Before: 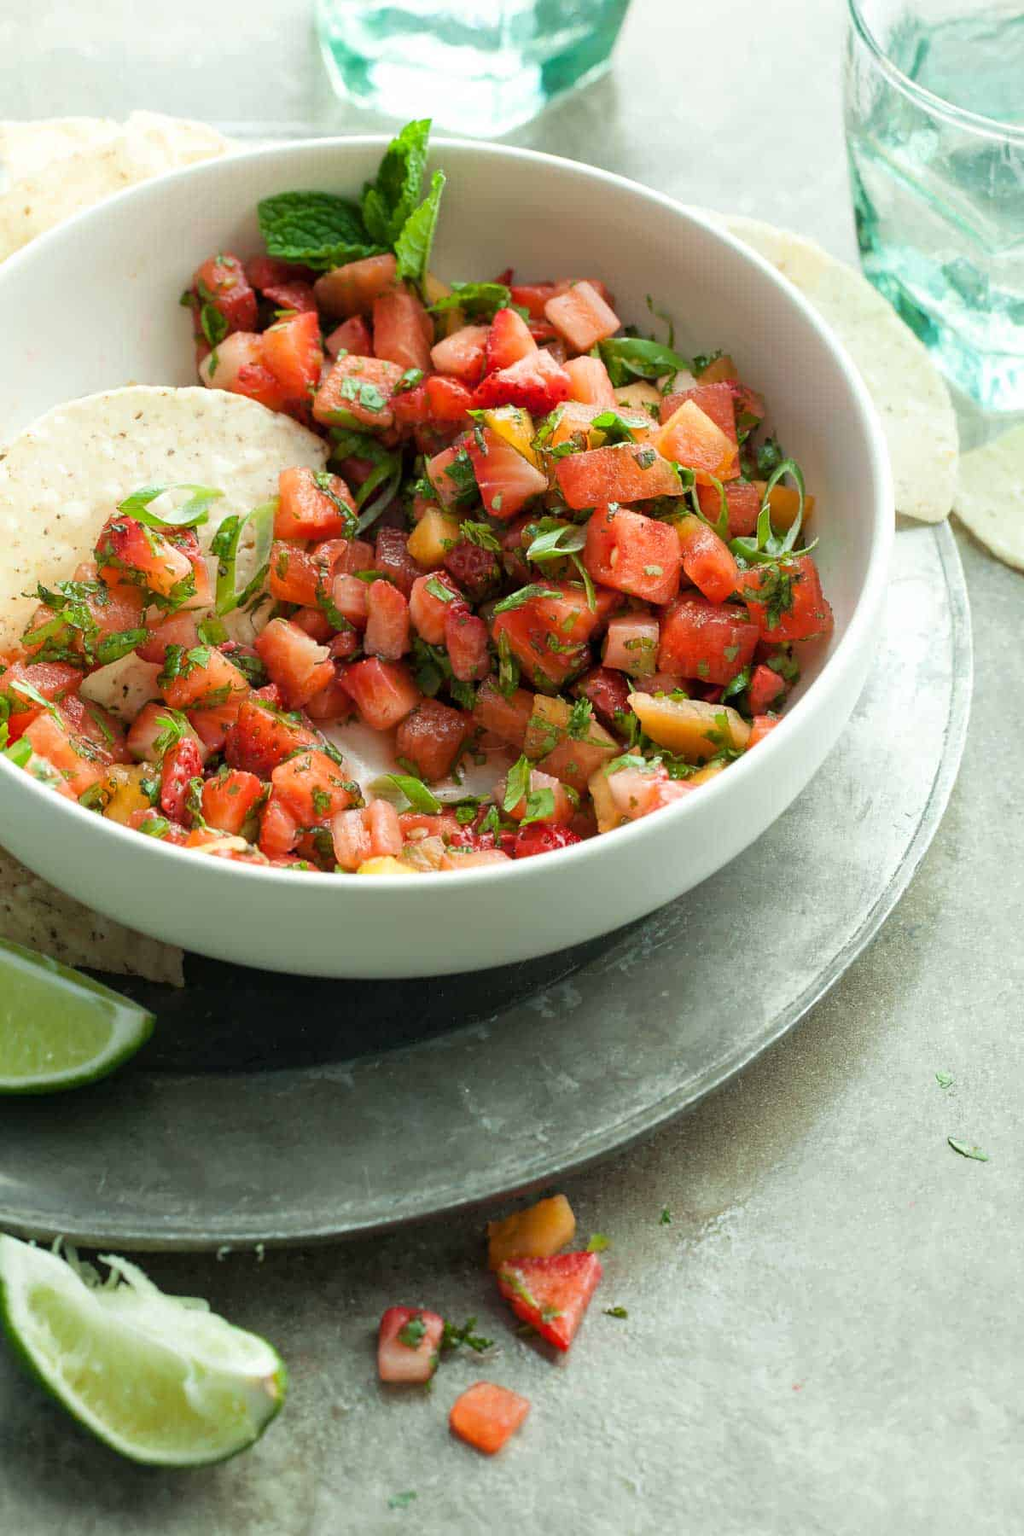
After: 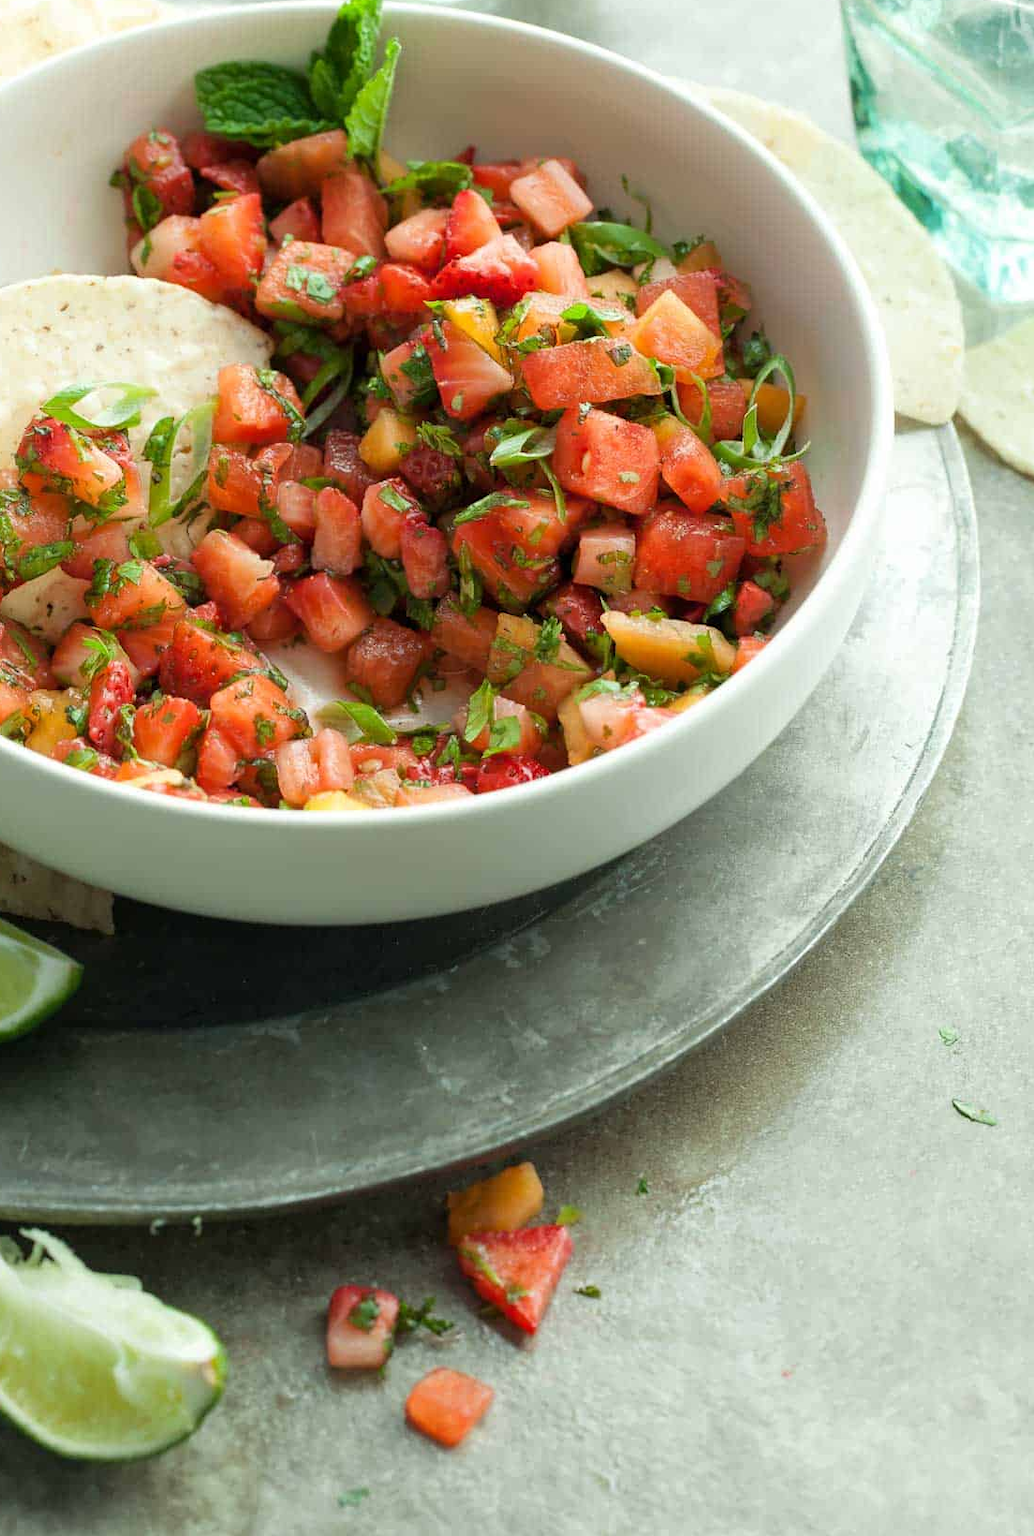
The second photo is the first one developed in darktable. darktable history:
crop and rotate: left 7.913%, top 8.86%
